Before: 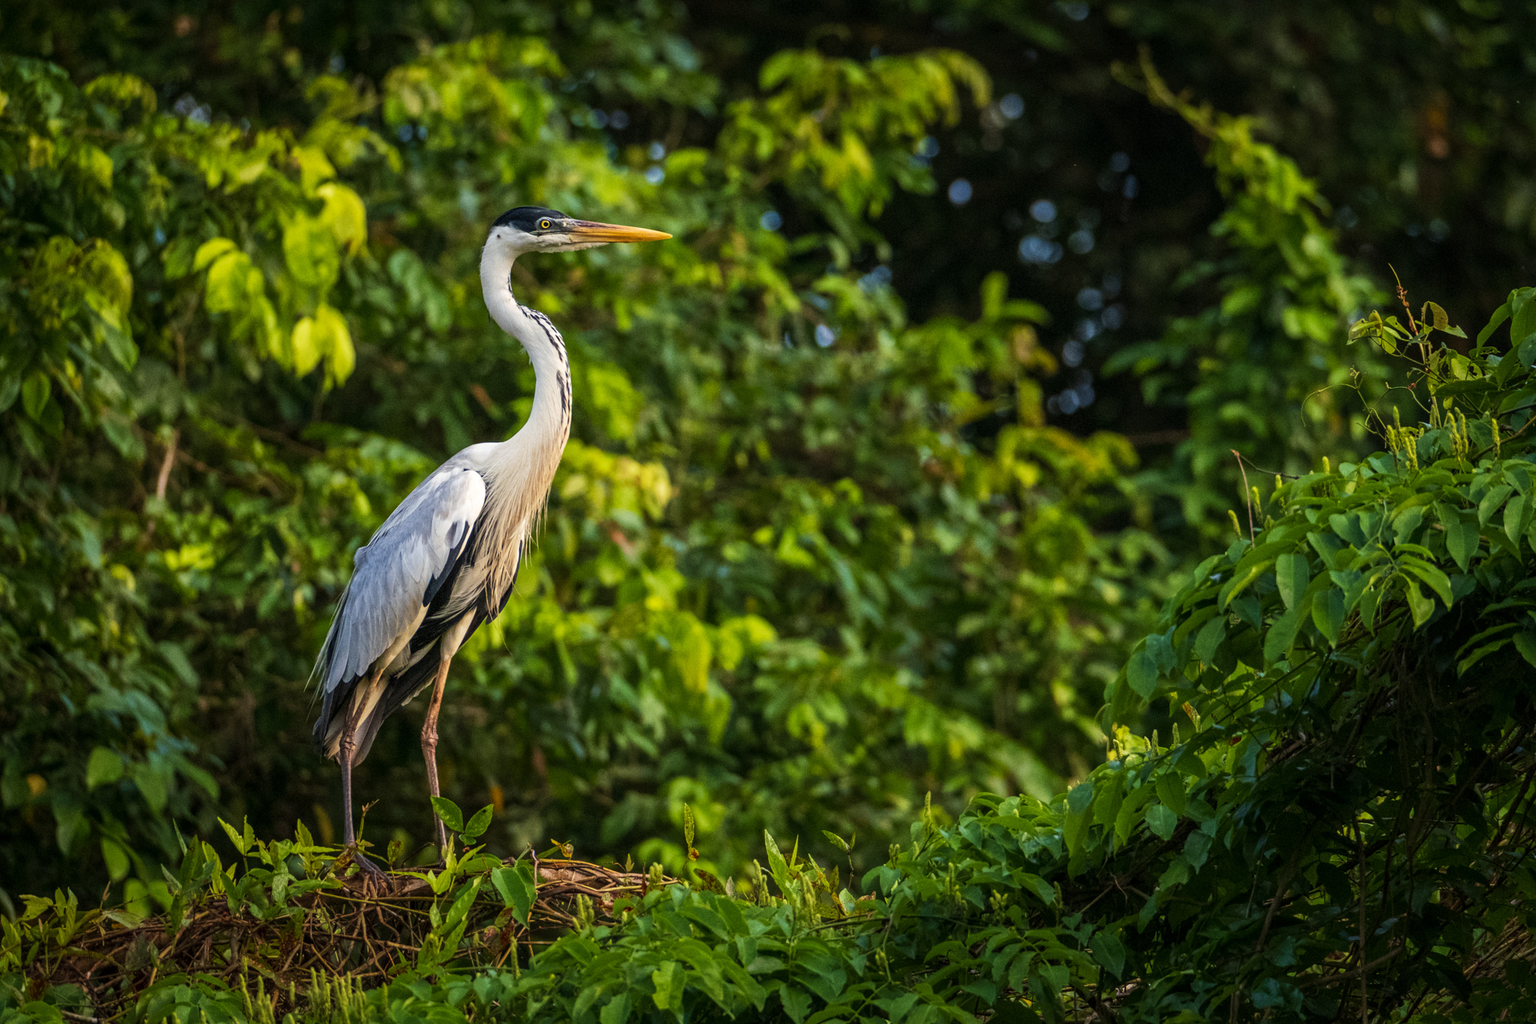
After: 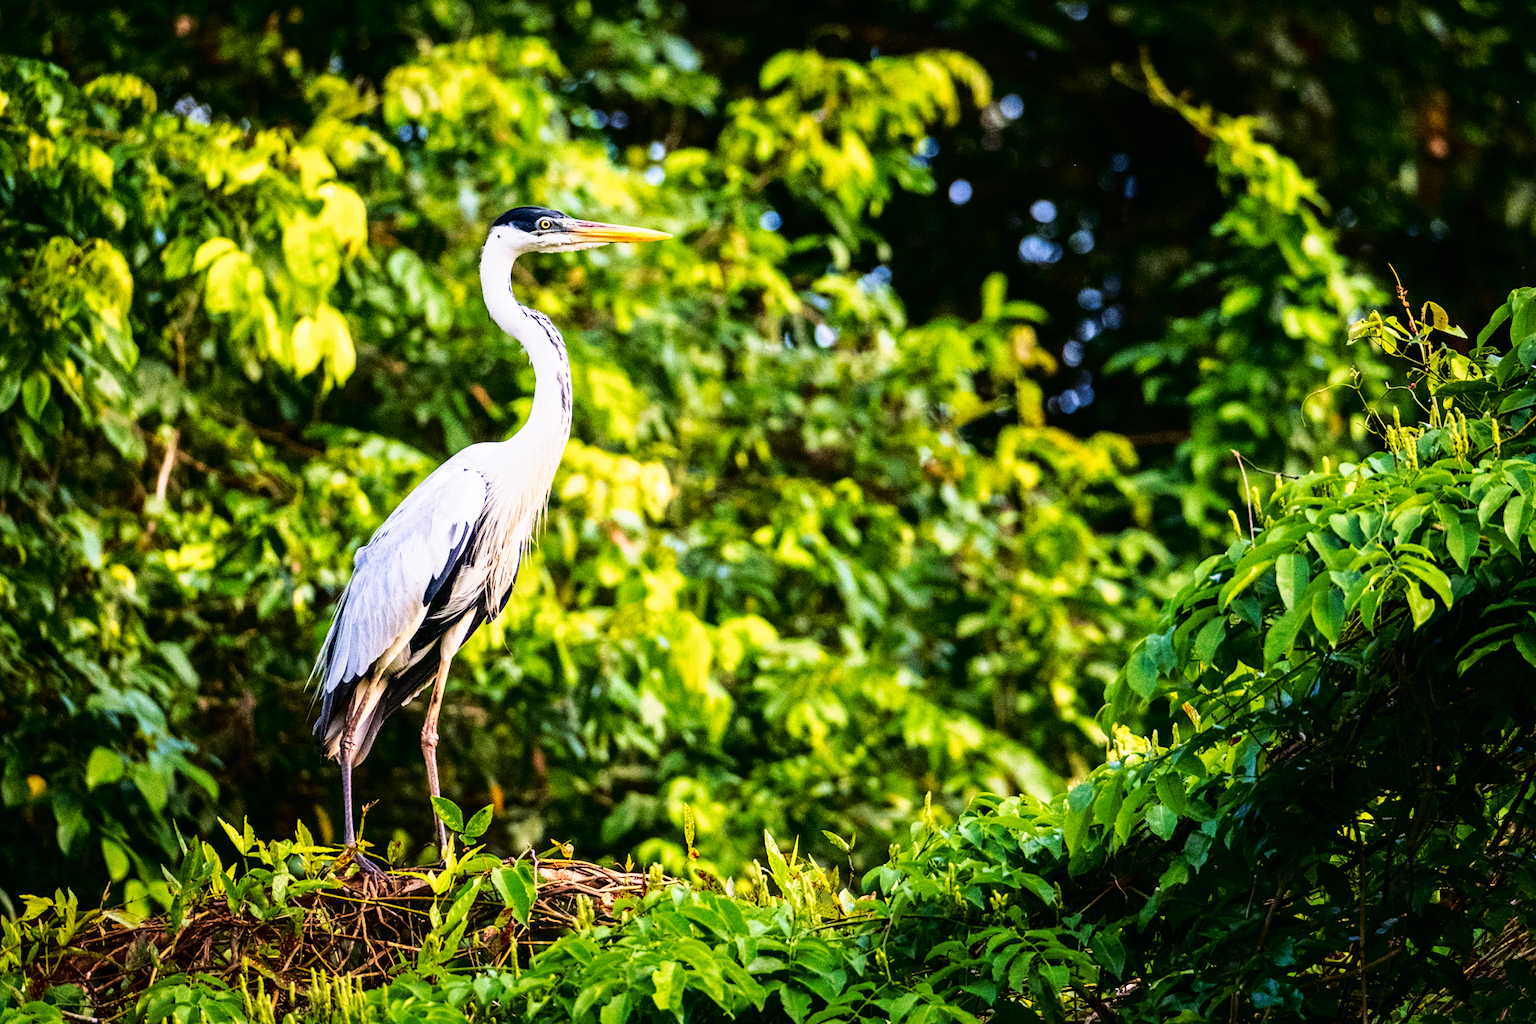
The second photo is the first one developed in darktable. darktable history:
tone curve: curves: ch0 [(0, 0) (0.003, 0.004) (0.011, 0.016) (0.025, 0.035) (0.044, 0.062) (0.069, 0.097) (0.1, 0.143) (0.136, 0.205) (0.177, 0.276) (0.224, 0.36) (0.277, 0.461) (0.335, 0.584) (0.399, 0.686) (0.468, 0.783) (0.543, 0.868) (0.623, 0.927) (0.709, 0.96) (0.801, 0.974) (0.898, 0.986) (1, 1)], preserve colors none
fill light: exposure -2 EV, width 8.6
white balance: red 1.042, blue 1.17
